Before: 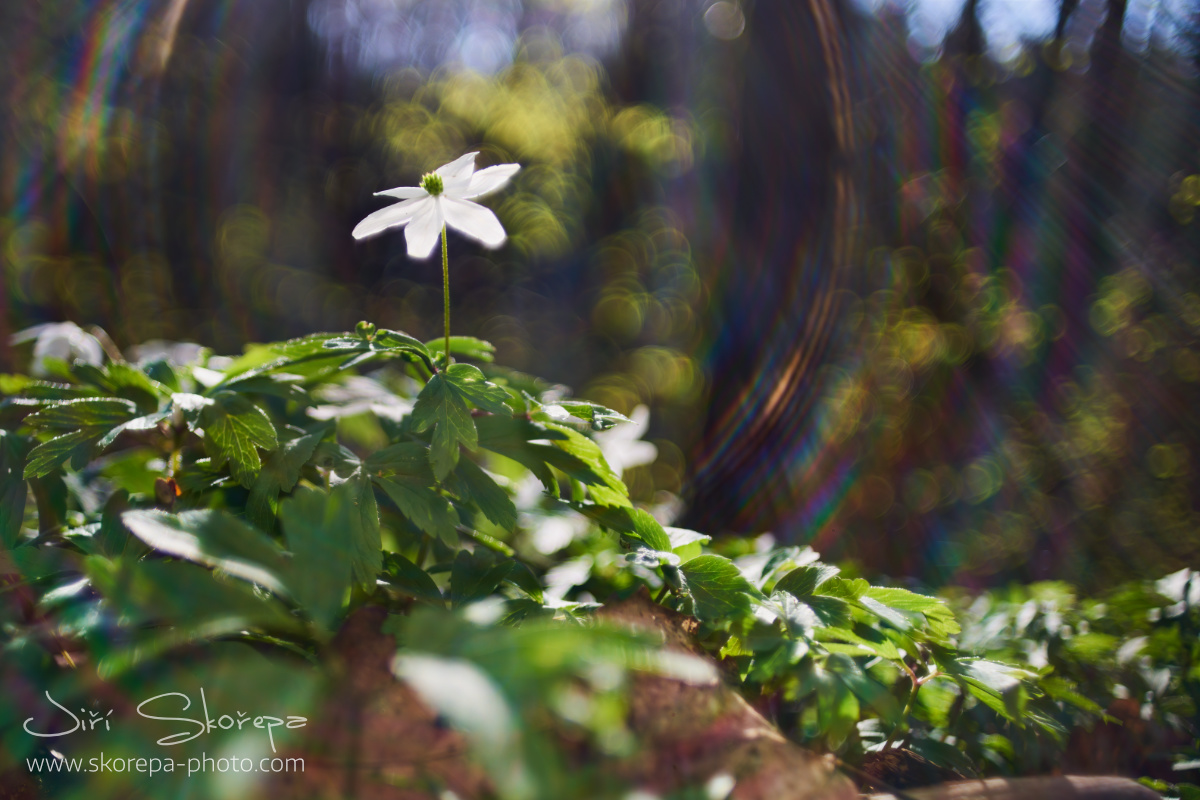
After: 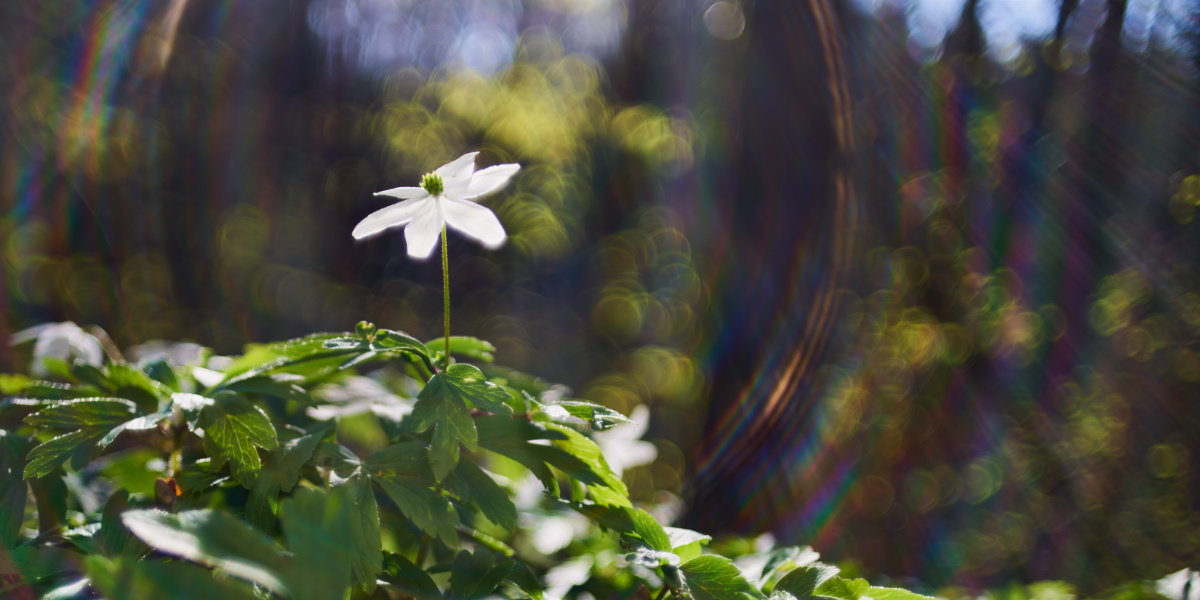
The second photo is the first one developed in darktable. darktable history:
crop: bottom 24.989%
